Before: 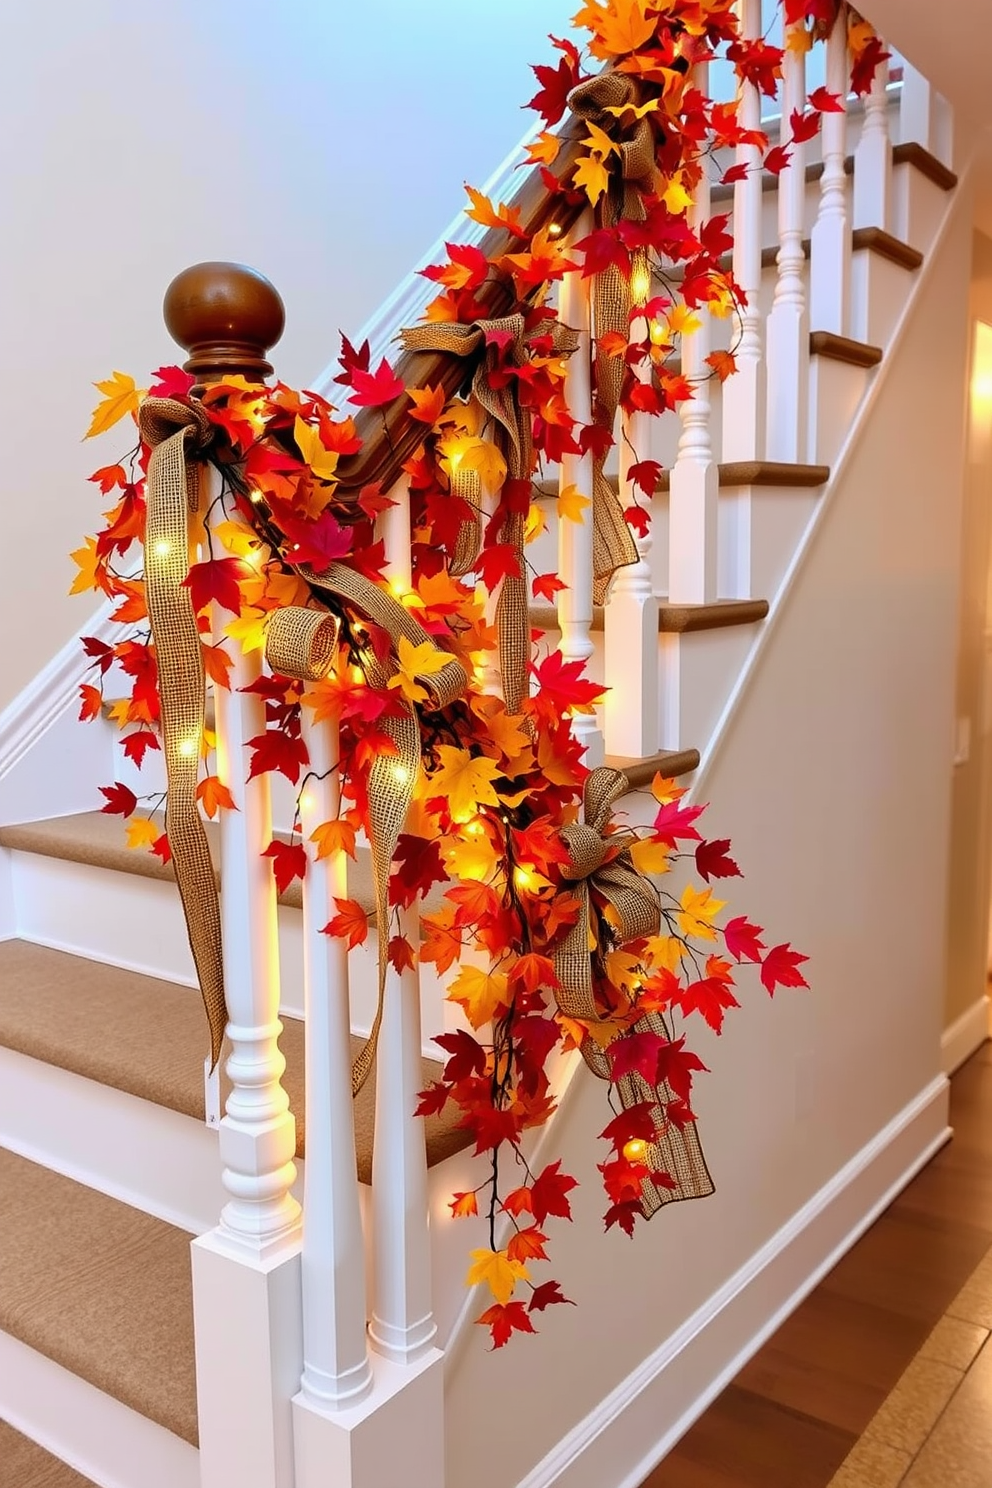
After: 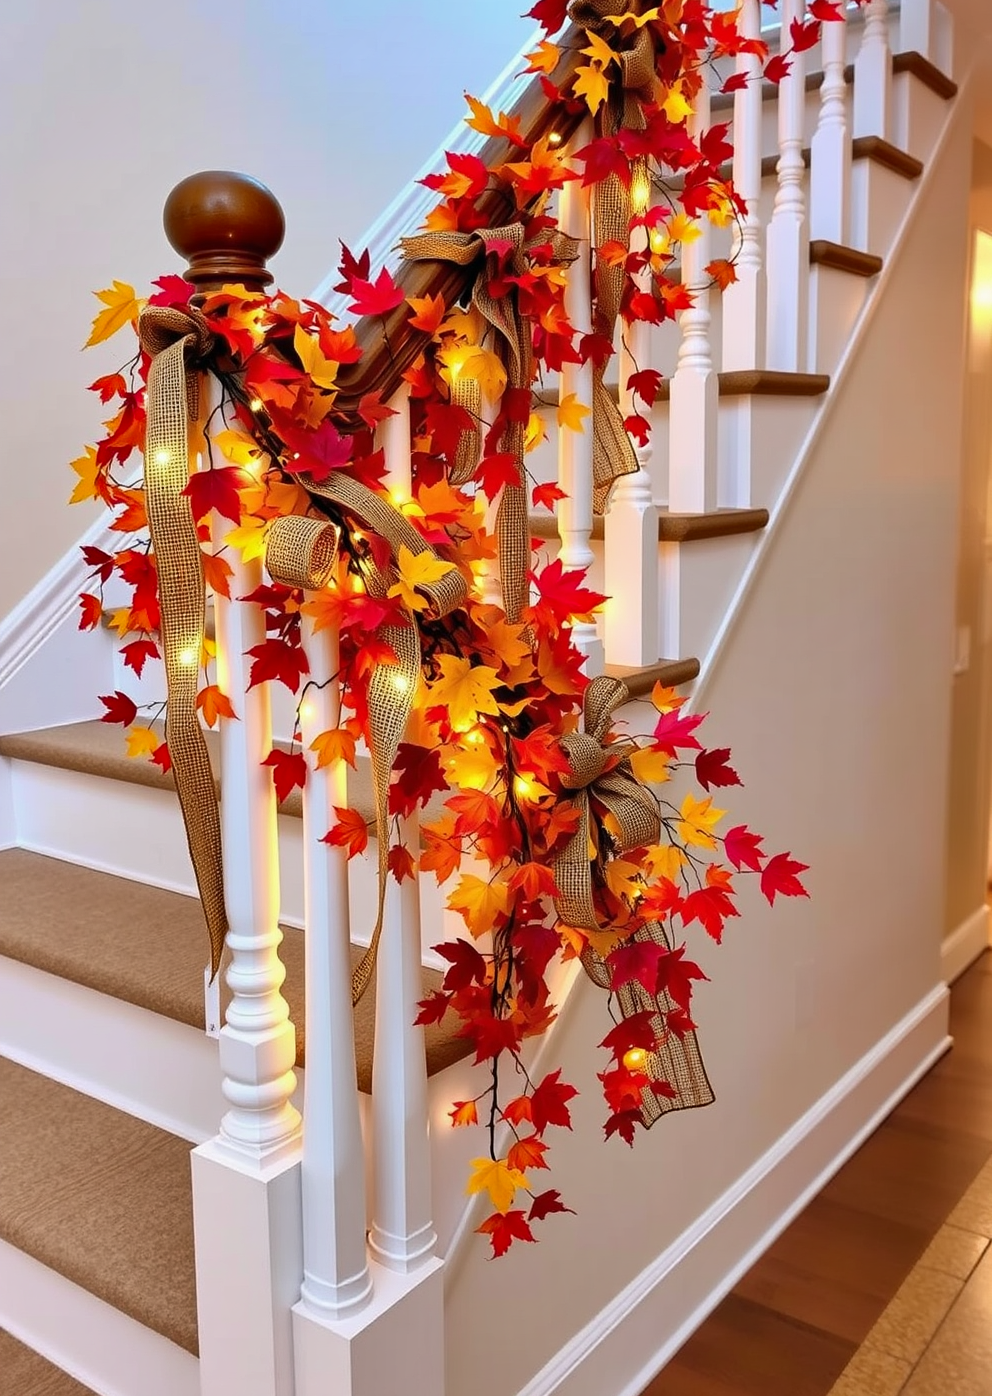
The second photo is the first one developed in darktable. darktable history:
crop and rotate: top 6.131%
shadows and highlights: soften with gaussian
